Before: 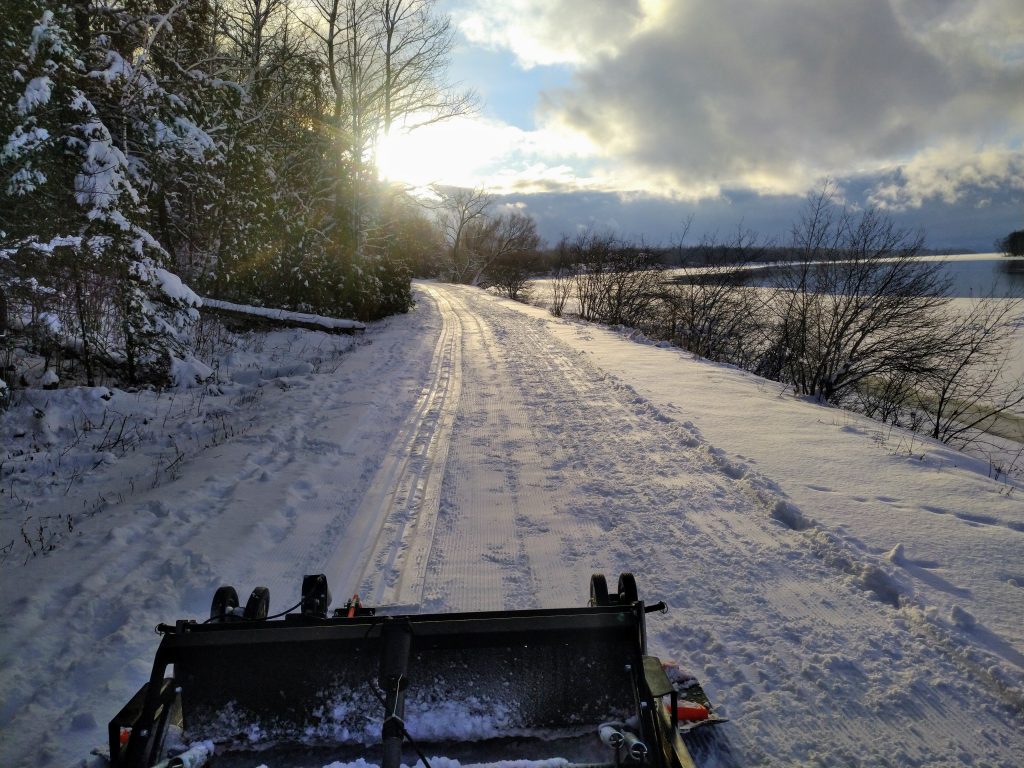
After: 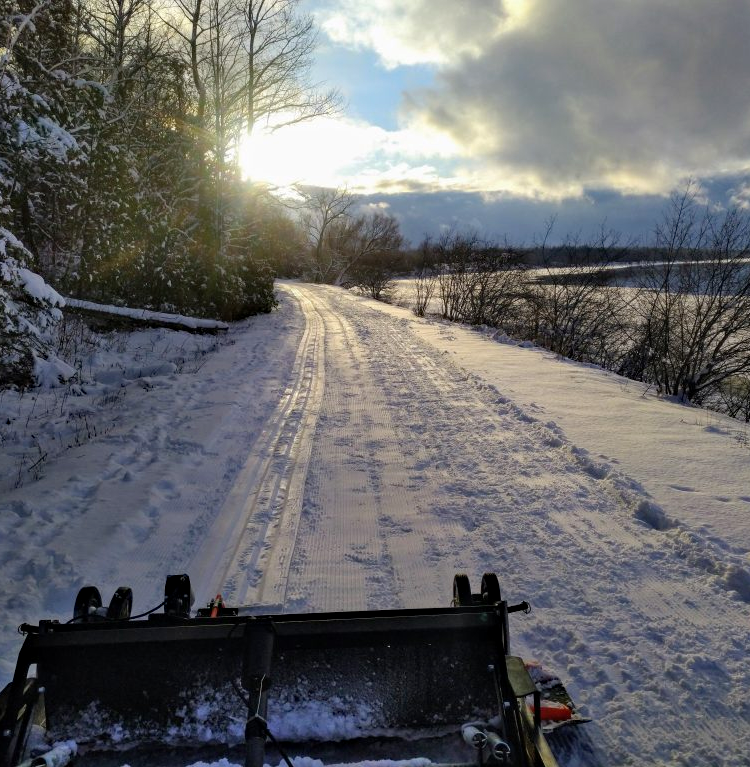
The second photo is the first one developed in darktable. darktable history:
crop: left 13.443%, right 13.31%
haze removal: compatibility mode true, adaptive false
